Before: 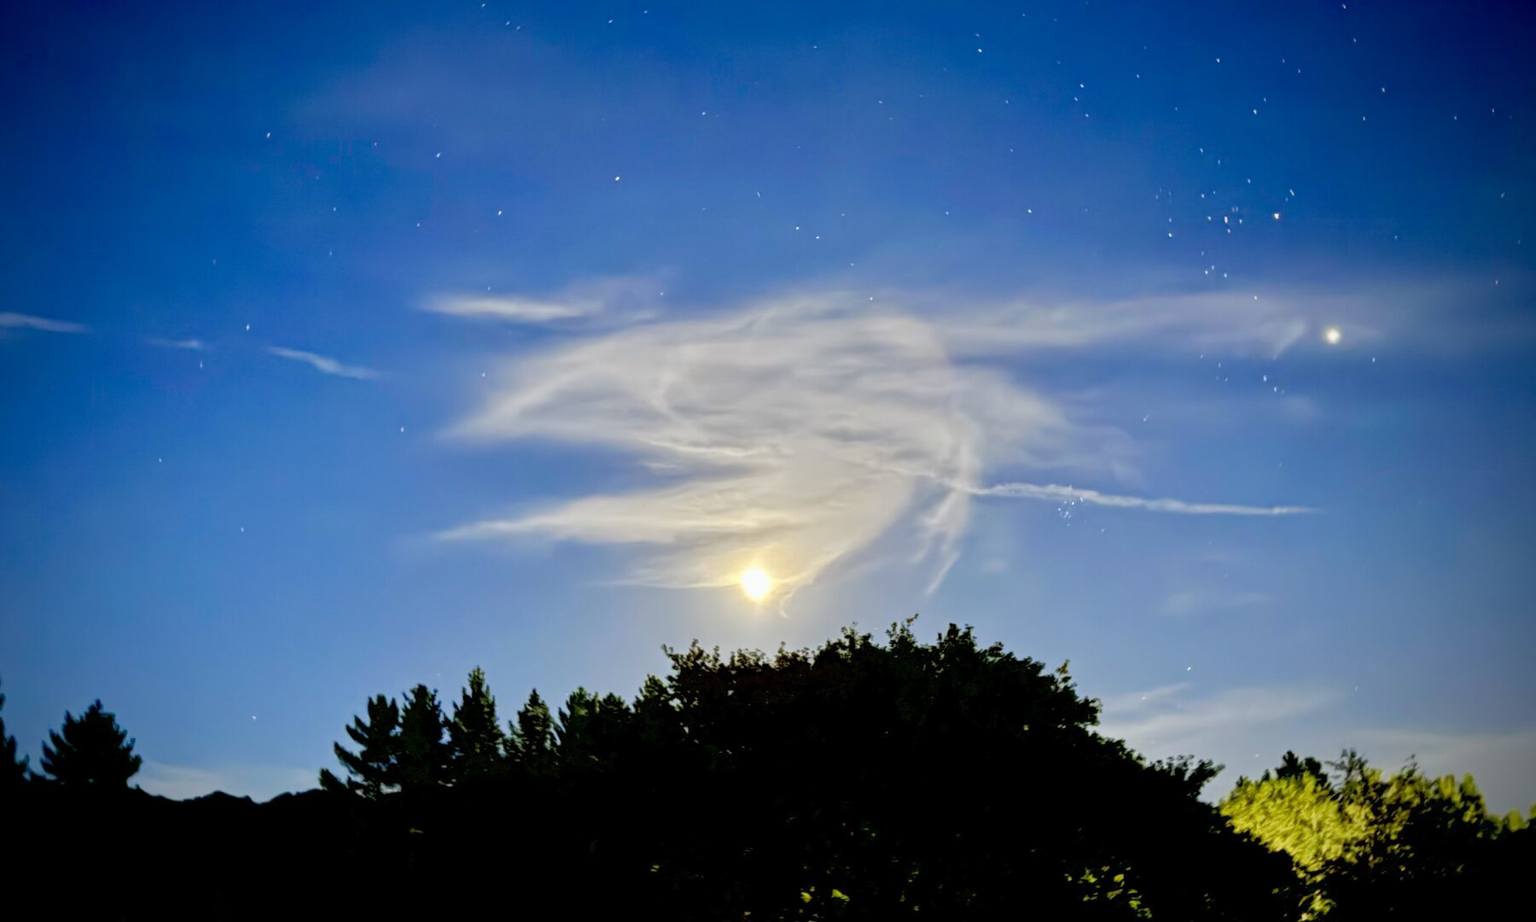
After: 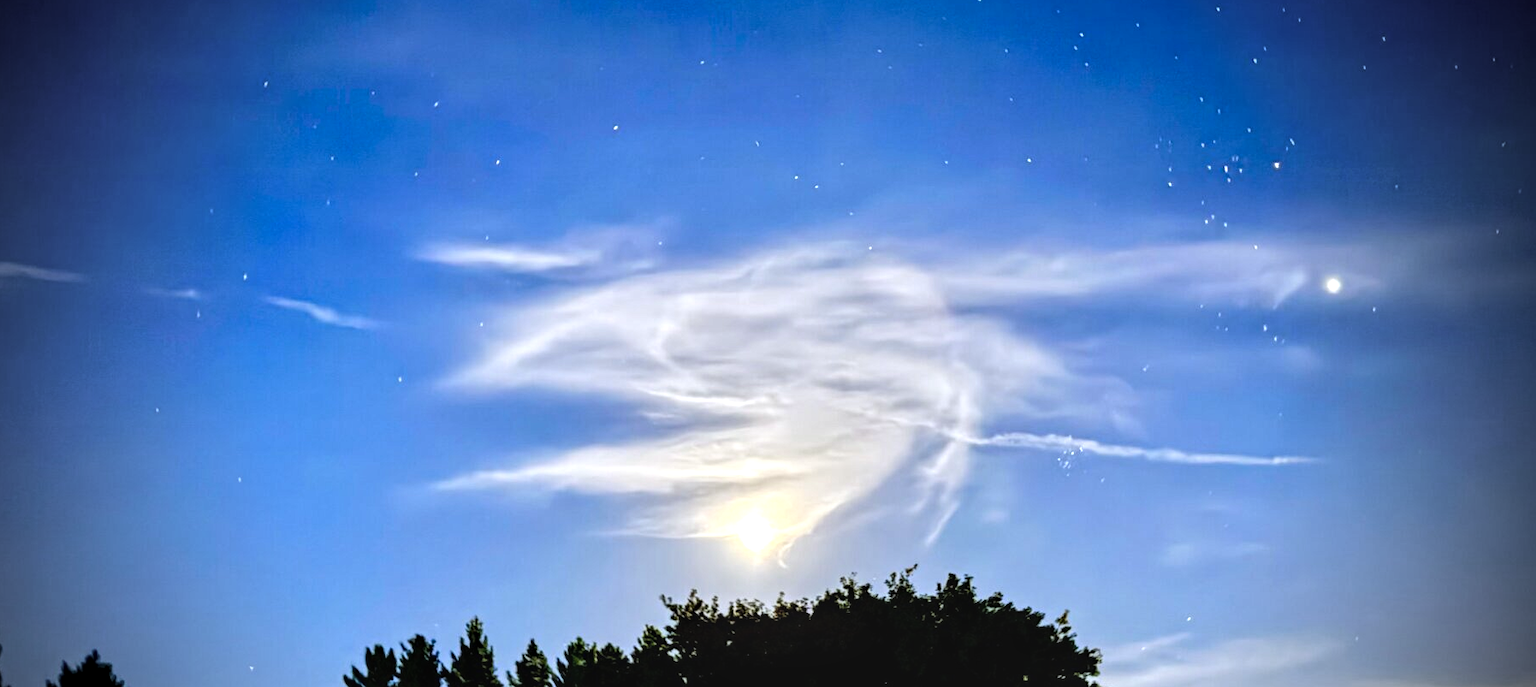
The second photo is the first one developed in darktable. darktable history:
tone equalizer: -8 EV -0.763 EV, -7 EV -0.728 EV, -6 EV -0.638 EV, -5 EV -0.423 EV, -3 EV 0.378 EV, -2 EV 0.6 EV, -1 EV 0.684 EV, +0 EV 0.721 EV, edges refinement/feathering 500, mask exposure compensation -1.57 EV, preserve details no
vignetting: fall-off start 66.98%, brightness -0.575, width/height ratio 1.017
local contrast: on, module defaults
color calibration: illuminant as shot in camera, x 0.358, y 0.373, temperature 4628.91 K
crop: left 0.247%, top 5.567%, bottom 19.906%
